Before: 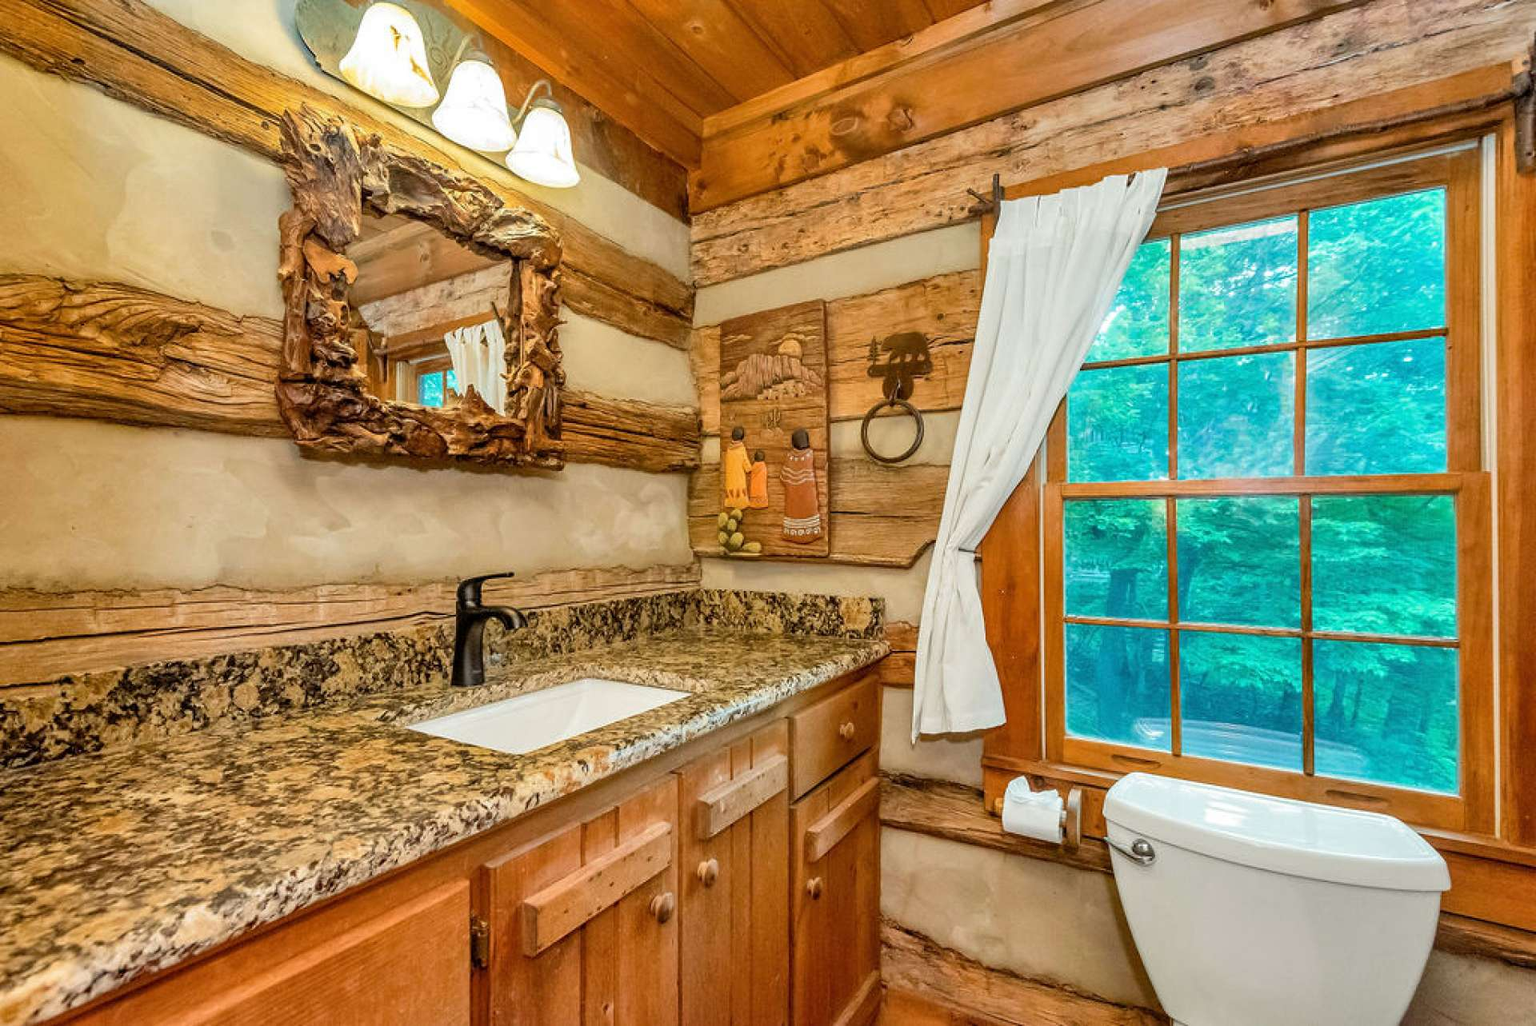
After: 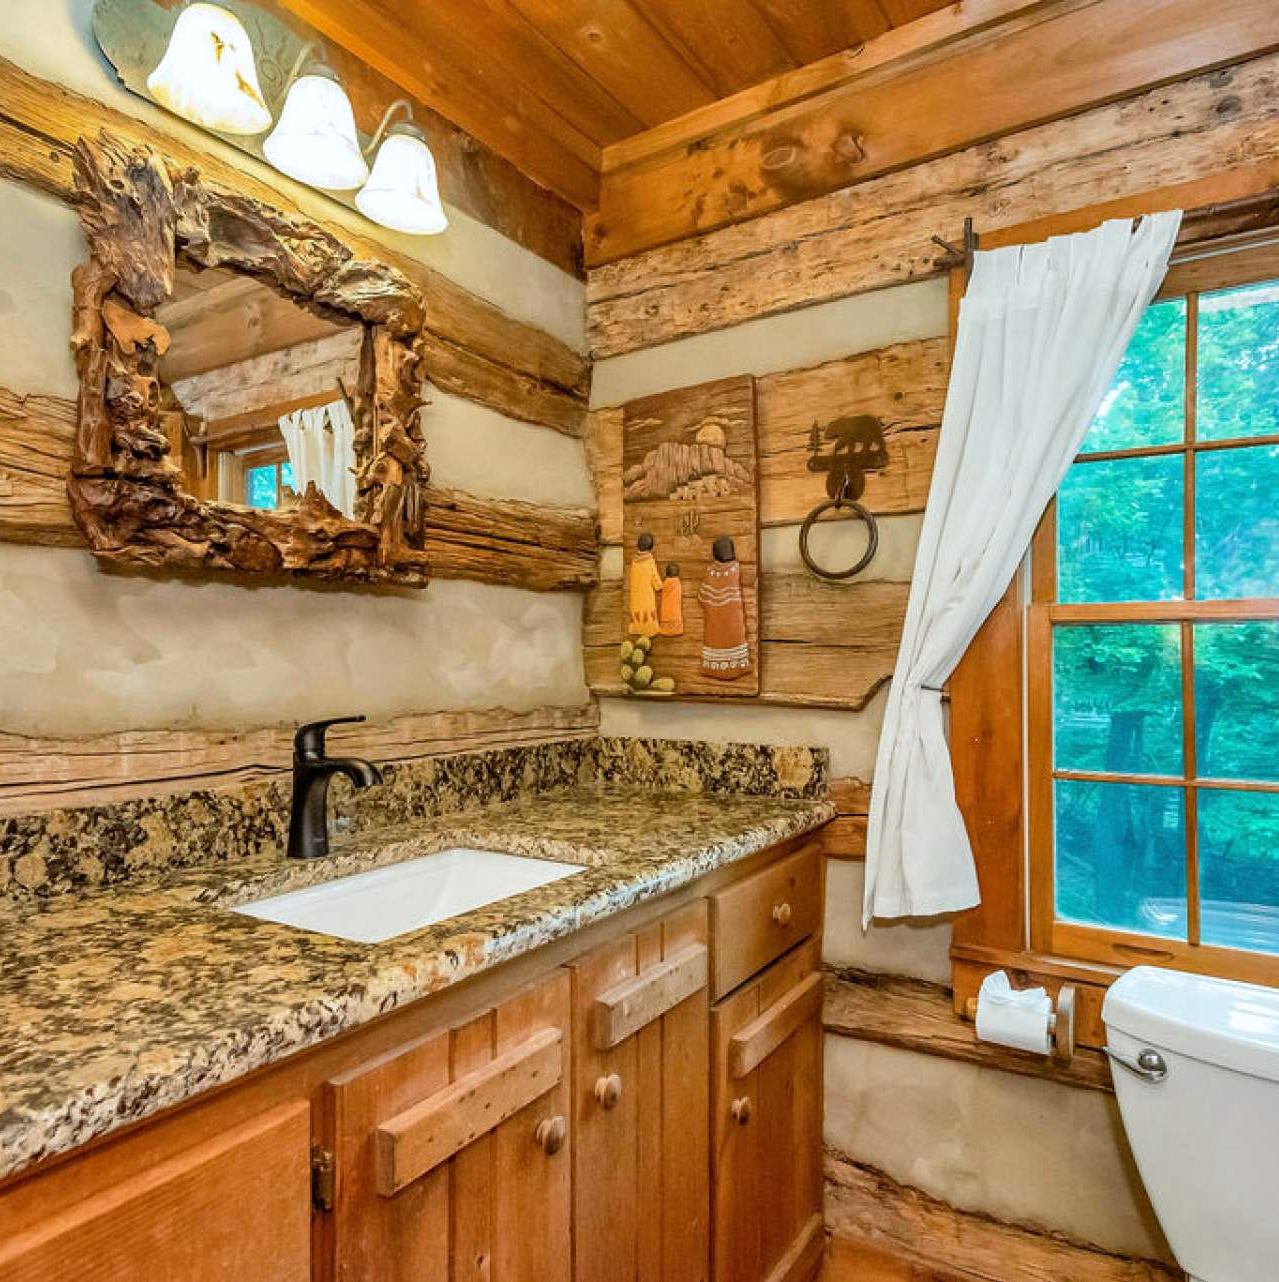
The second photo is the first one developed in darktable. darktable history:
crop and rotate: left 14.436%, right 18.898%
white balance: red 0.98, blue 1.034
